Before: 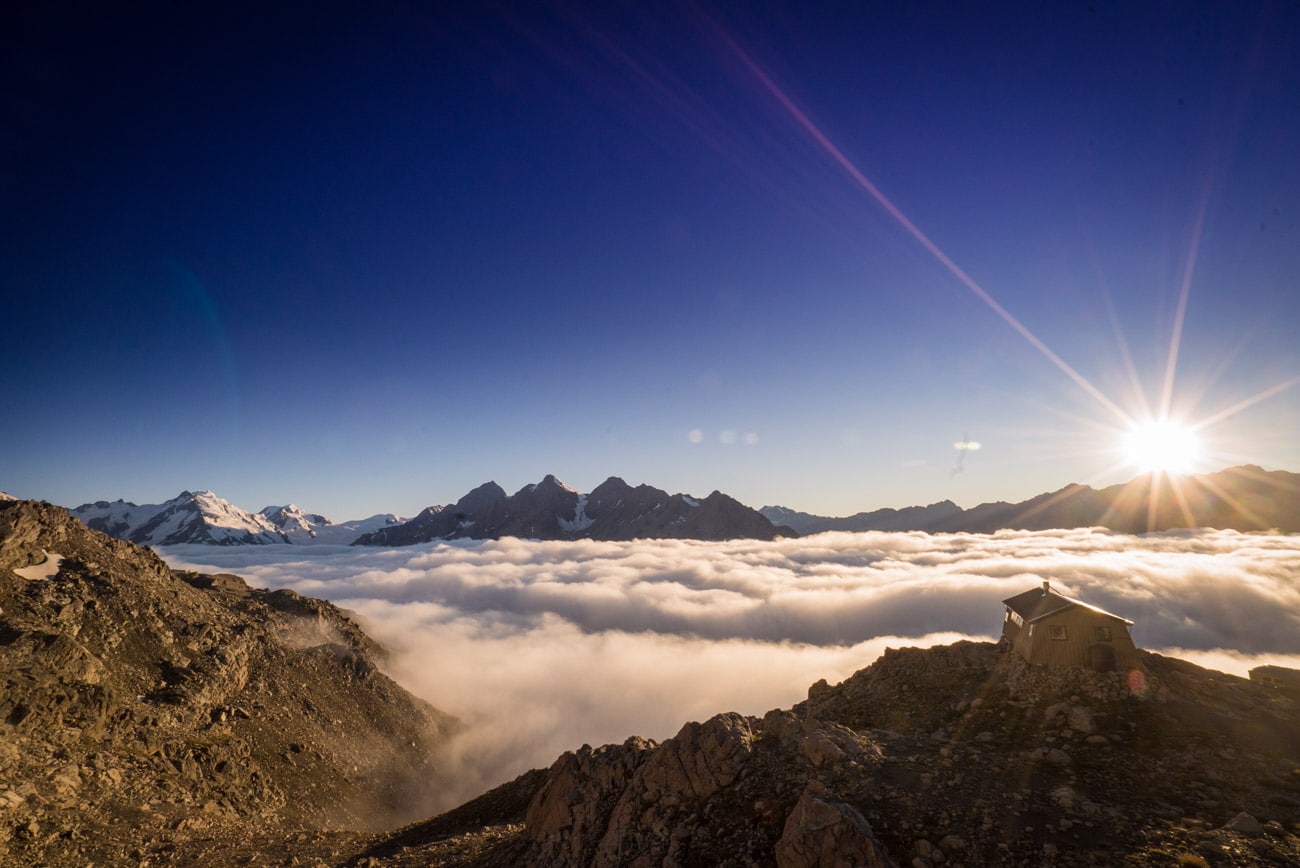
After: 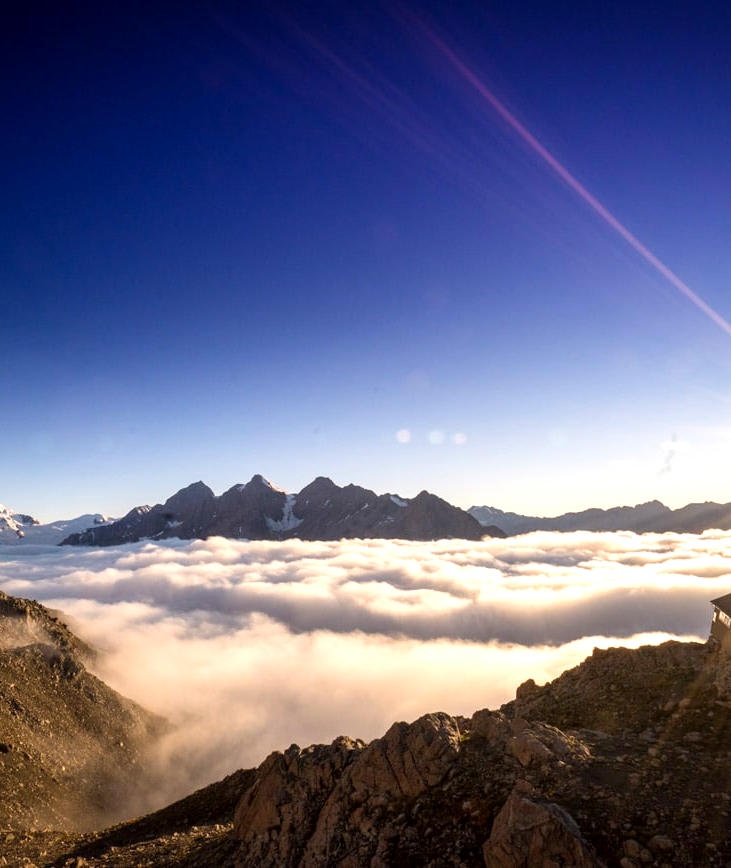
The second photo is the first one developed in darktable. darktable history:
crop and rotate: left 22.516%, right 21.234%
exposure: black level correction 0.031, exposure 0.304 EV
